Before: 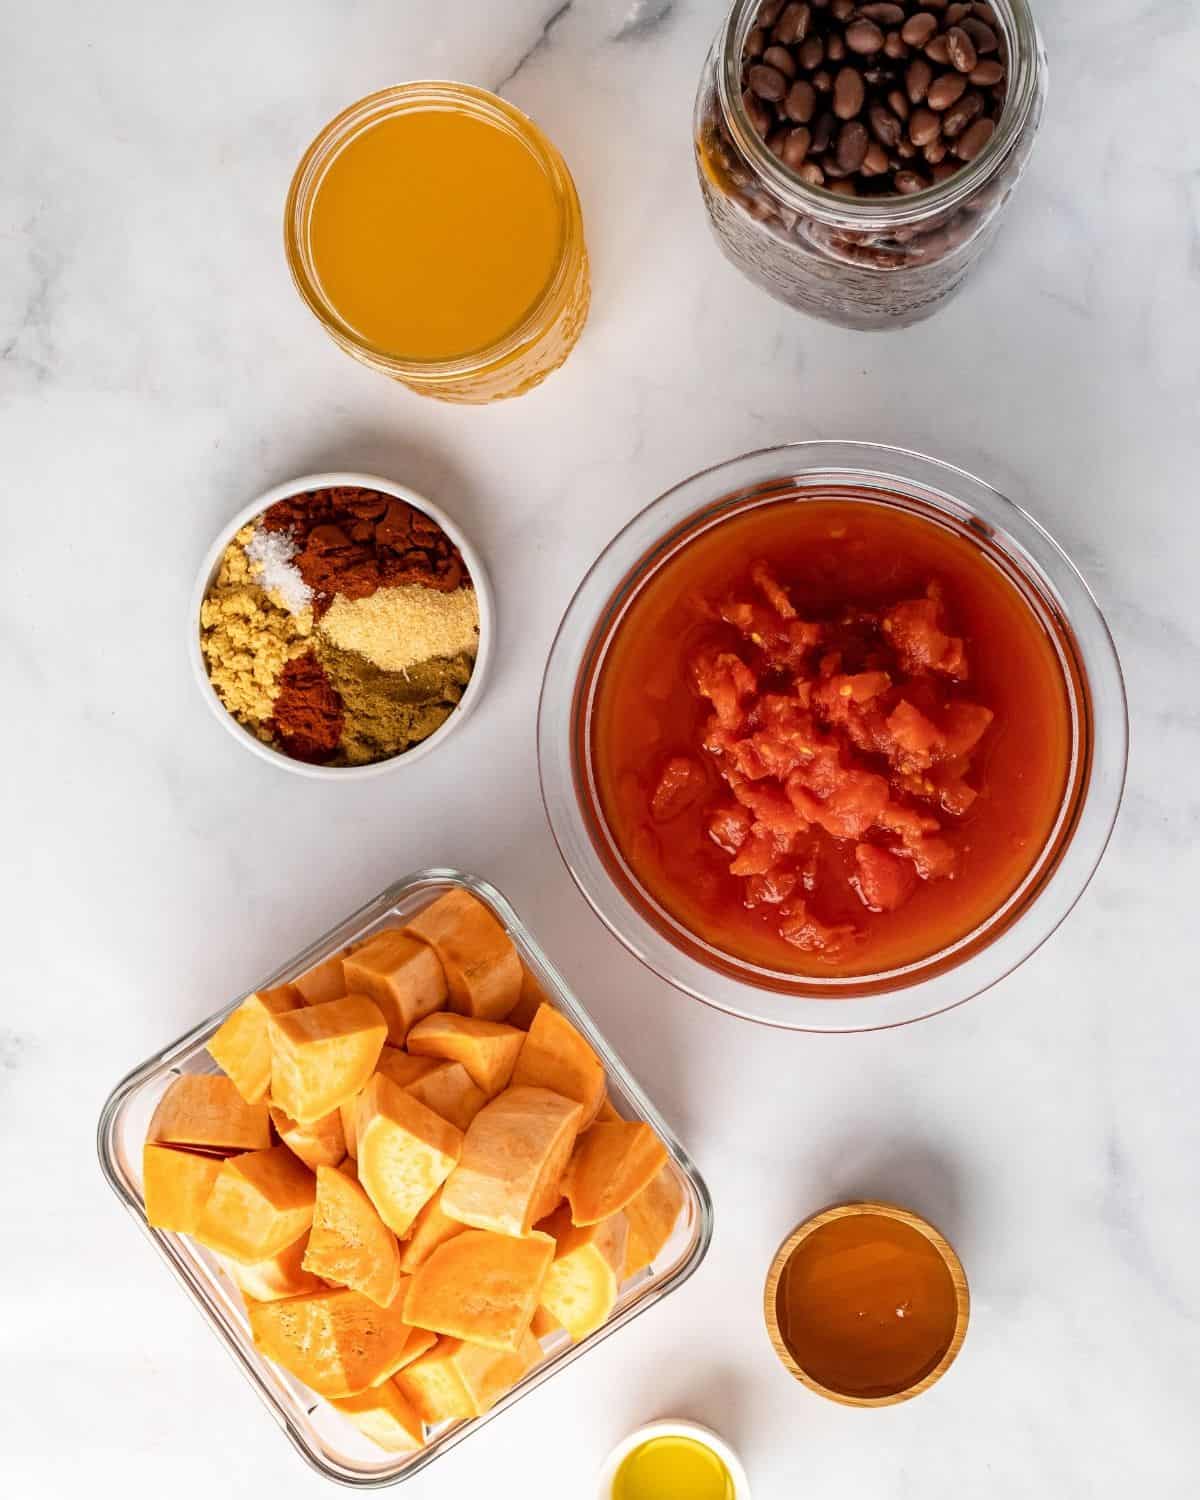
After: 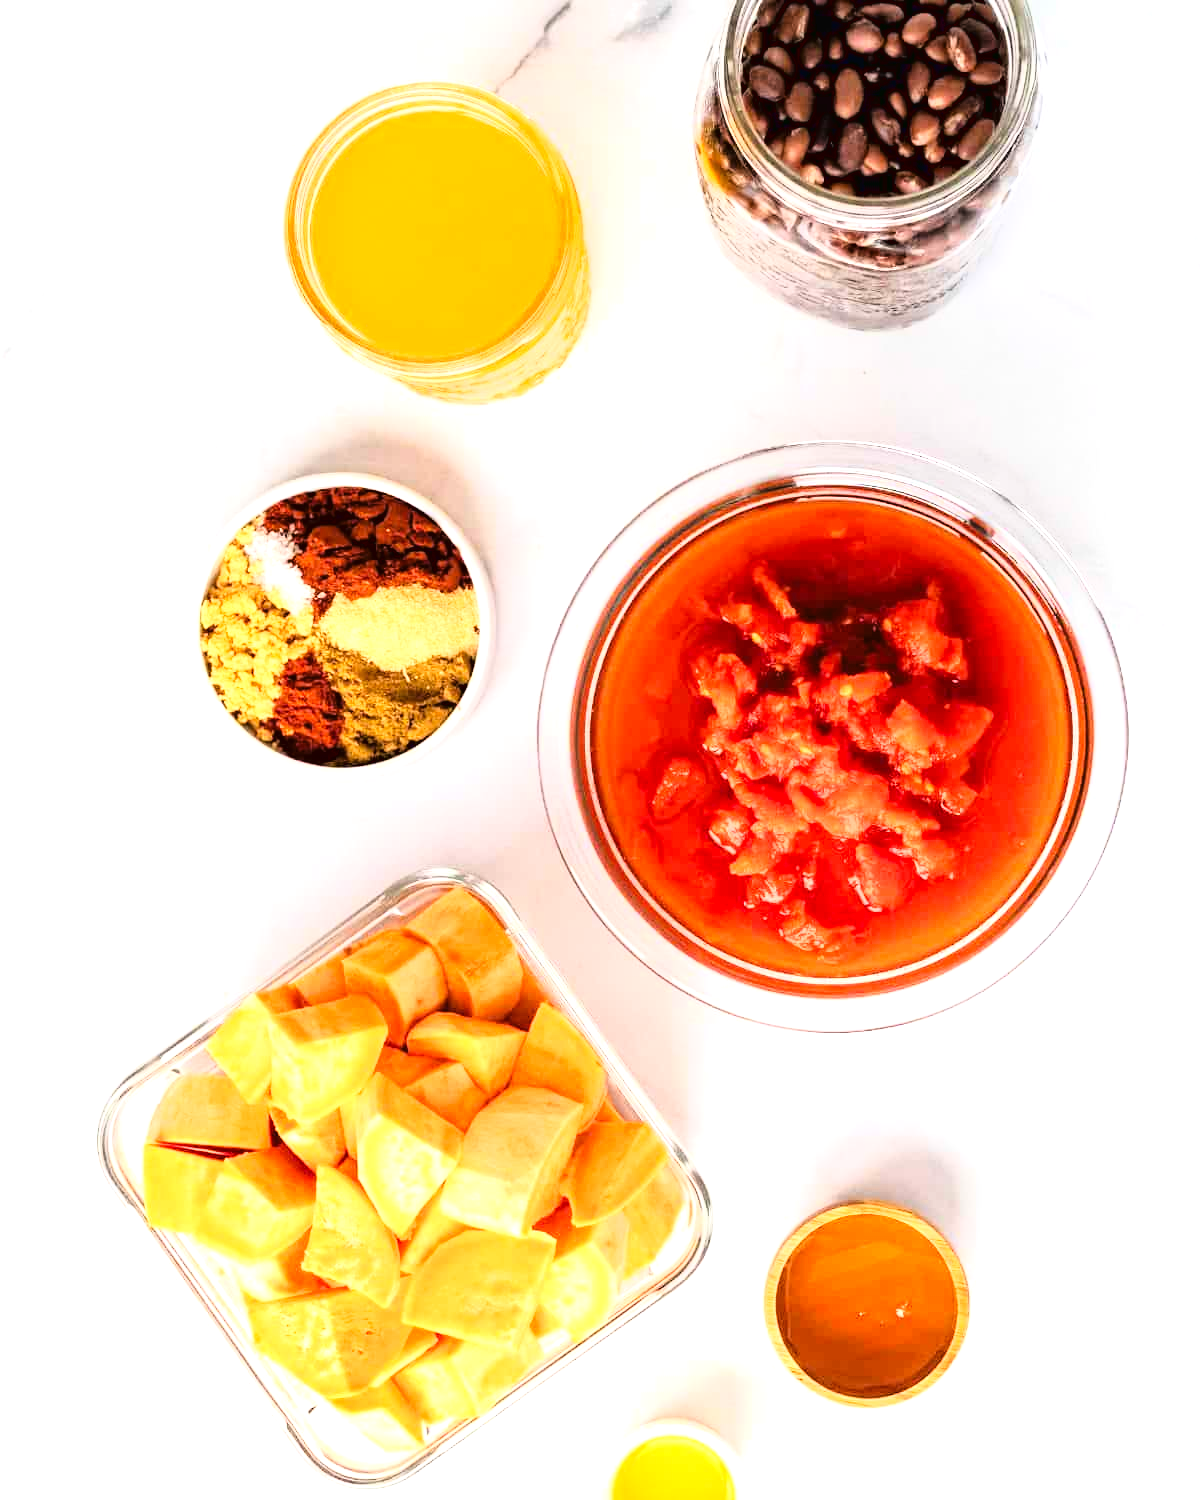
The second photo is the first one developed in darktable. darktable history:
tone curve: curves: ch0 [(0, 0.016) (0.11, 0.039) (0.259, 0.235) (0.383, 0.437) (0.499, 0.597) (0.733, 0.867) (0.843, 0.948) (1, 1)], color space Lab, linked channels, preserve colors none
tone equalizer: on, module defaults
exposure: black level correction 0.001, exposure 1 EV, compensate highlight preservation false
